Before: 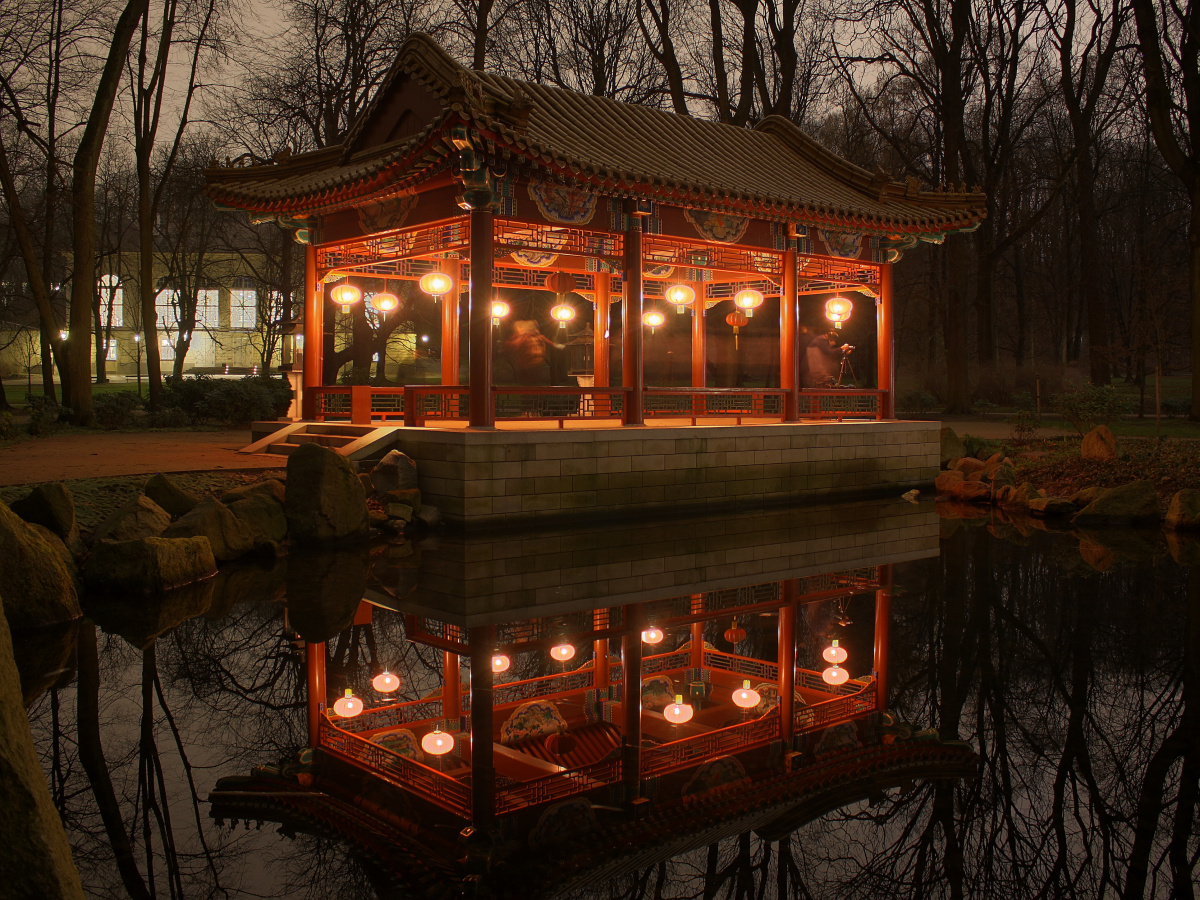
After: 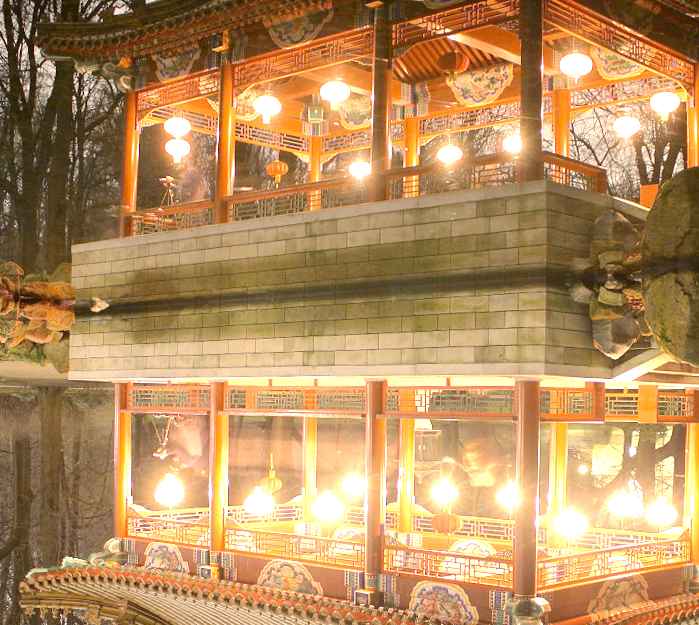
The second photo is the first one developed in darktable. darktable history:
orientation "rotate by 180 degrees": orientation rotate 180°
crop: left 16.202%, top 11.208%, right 26.045%, bottom 20.557%
tone equalizer "contrast tone curve: strong": -8 EV -1.08 EV, -7 EV -1.01 EV, -6 EV -0.867 EV, -5 EV -0.578 EV, -3 EV 0.578 EV, -2 EV 0.867 EV, -1 EV 1.01 EV, +0 EV 1.08 EV, edges refinement/feathering 500, mask exposure compensation -1.57 EV, preserve details no
exposure: exposure 0.574 EV
rotate and perspective: rotation 0.8°, automatic cropping off
